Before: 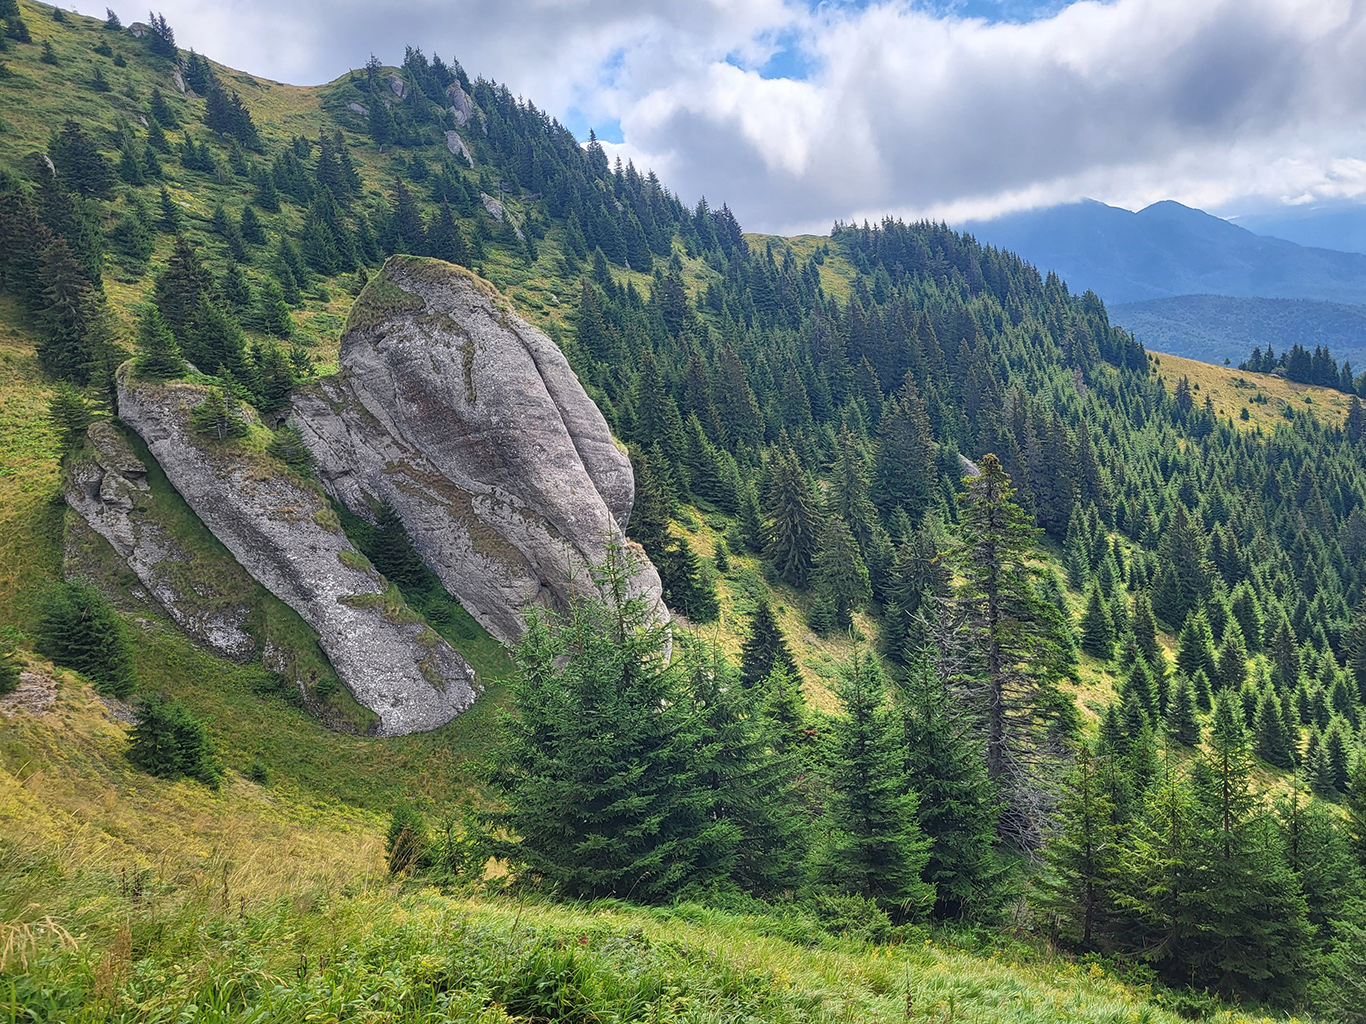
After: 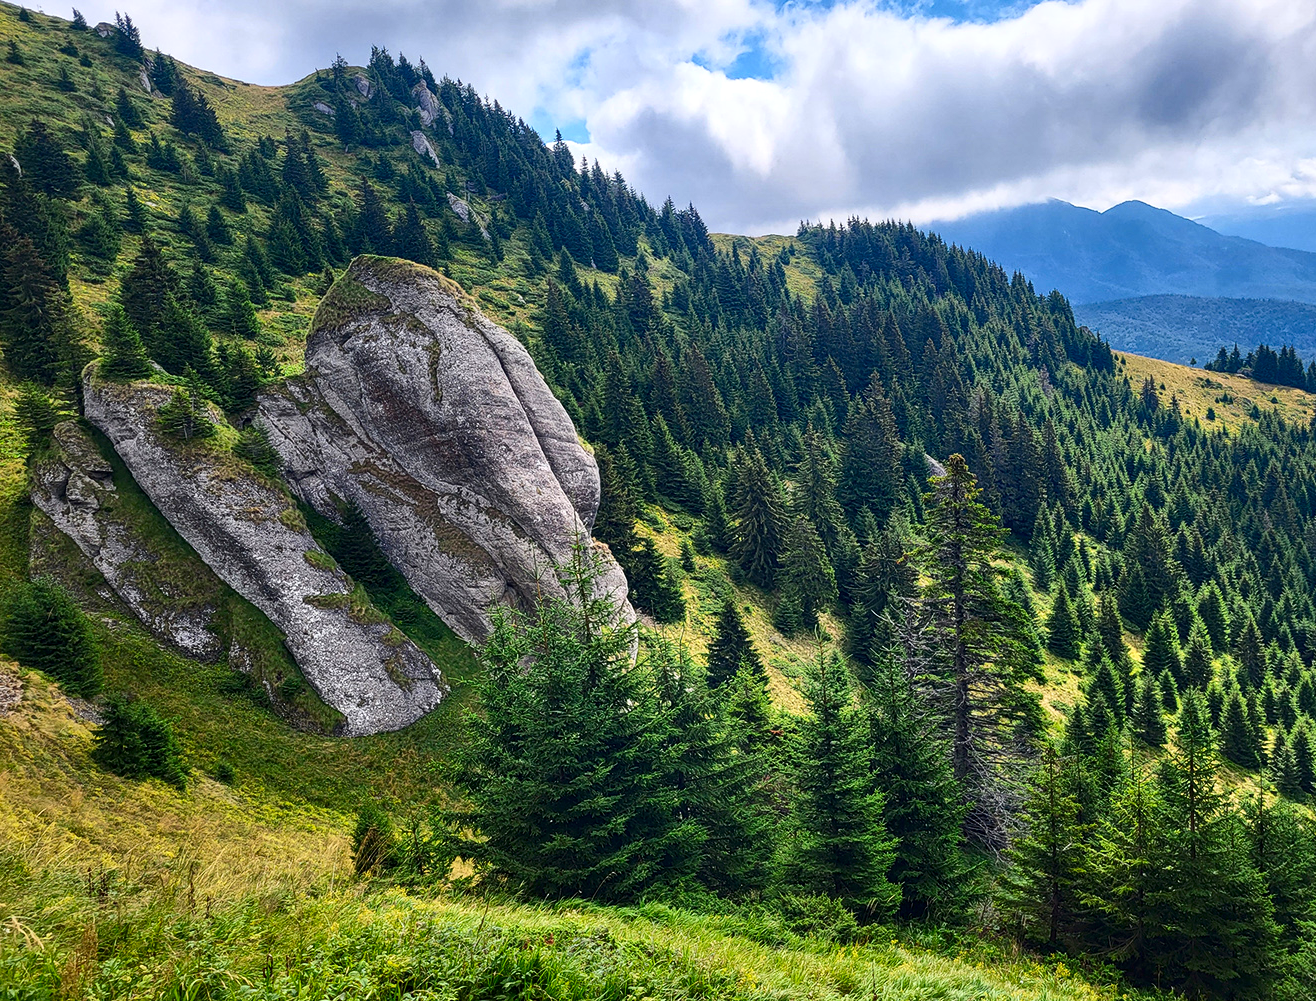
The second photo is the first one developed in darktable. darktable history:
crop and rotate: left 2.536%, right 1.107%, bottom 2.246%
local contrast: highlights 100%, shadows 100%, detail 120%, midtone range 0.2
contrast brightness saturation: contrast 0.21, brightness -0.11, saturation 0.21
